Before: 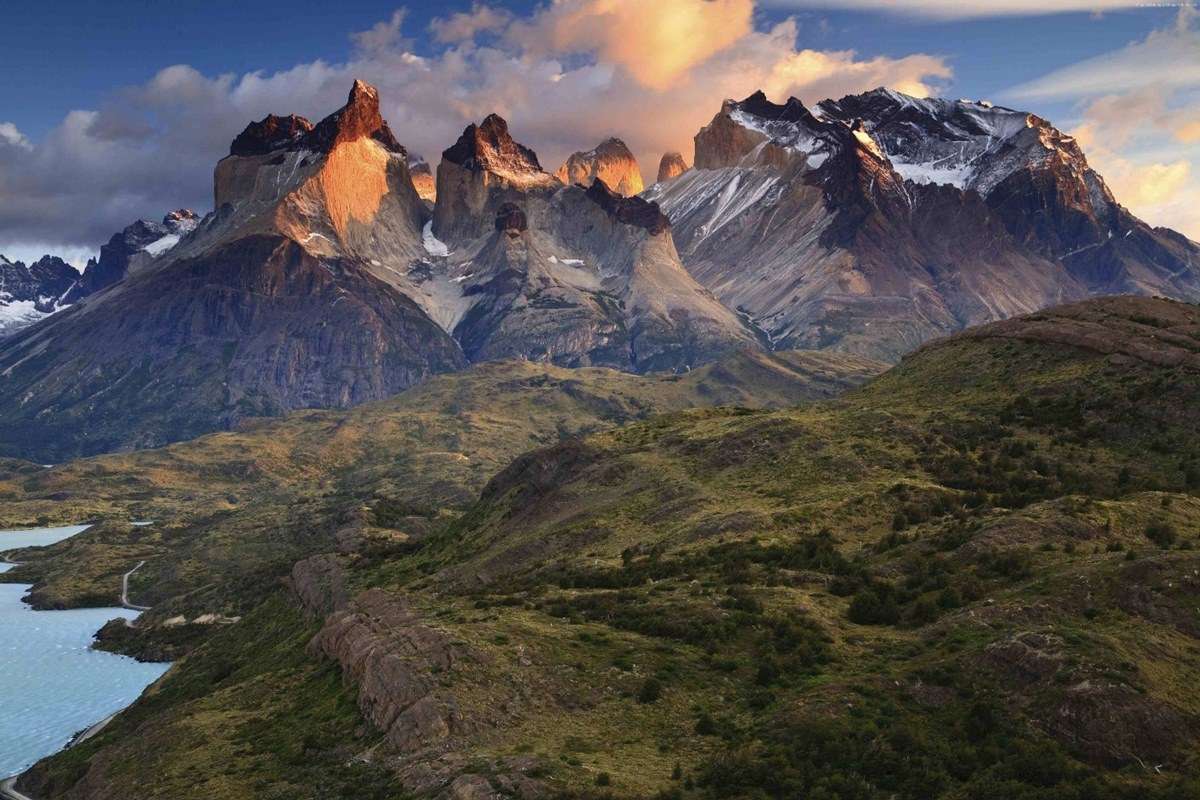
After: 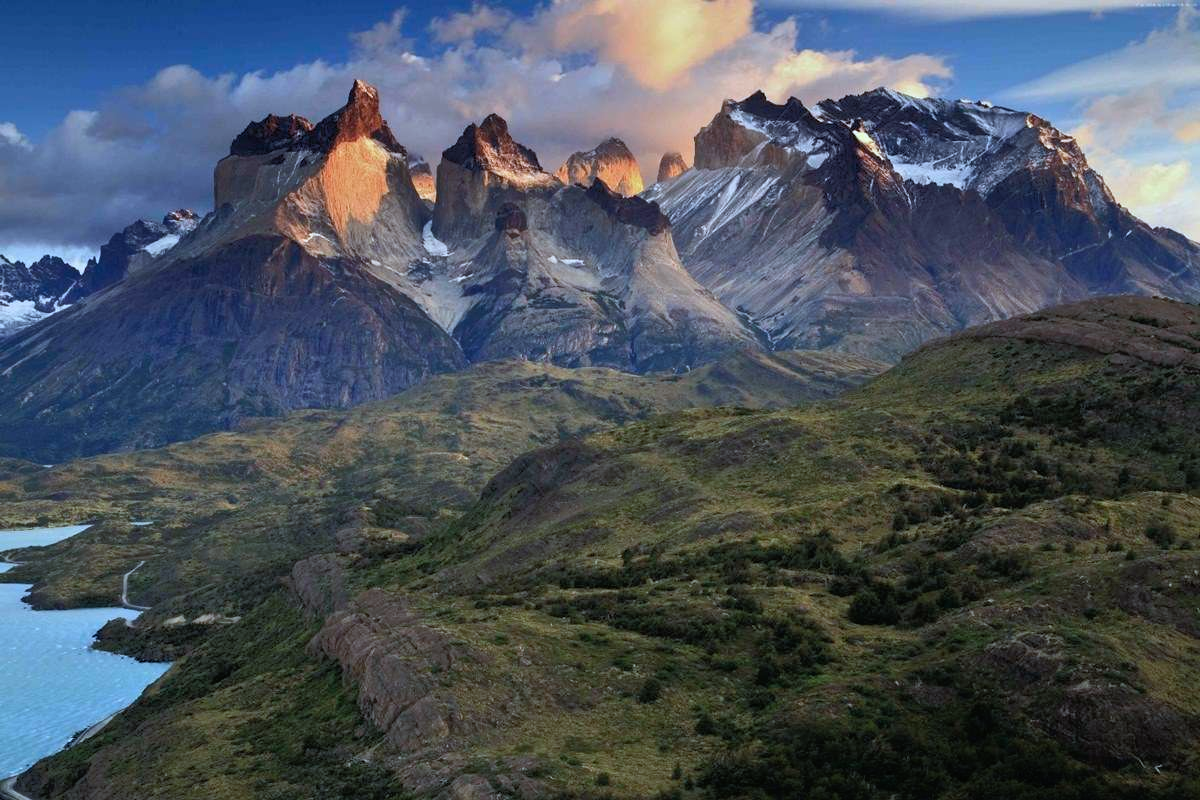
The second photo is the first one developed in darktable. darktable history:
color calibration: illuminant Planckian (black body), x 0.378, y 0.375, temperature 4028.04 K
tone equalizer: -8 EV -1.83 EV, -7 EV -1.18 EV, -6 EV -1.59 EV, mask exposure compensation -0.5 EV
